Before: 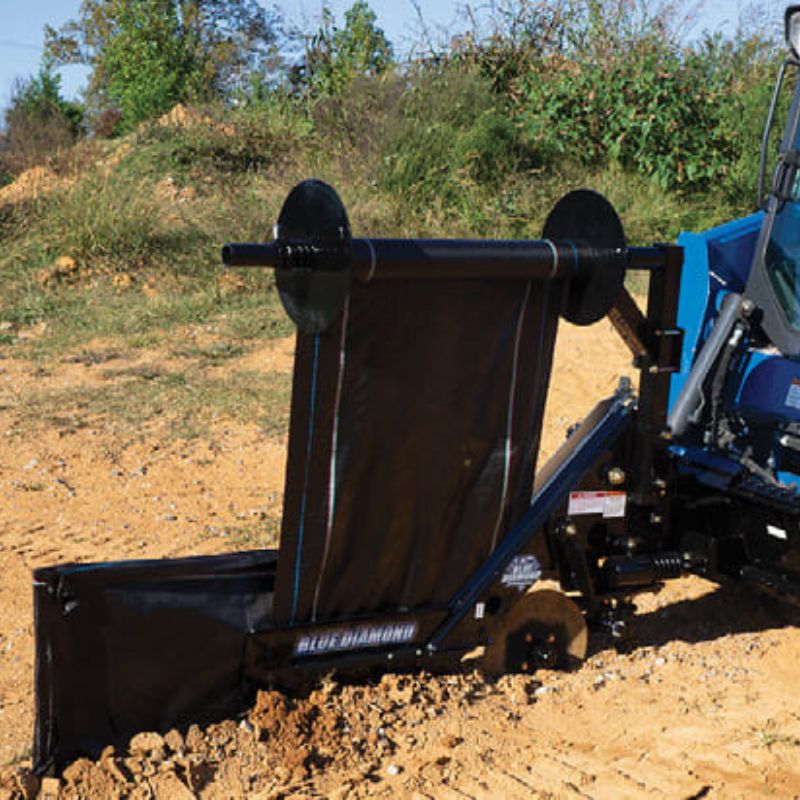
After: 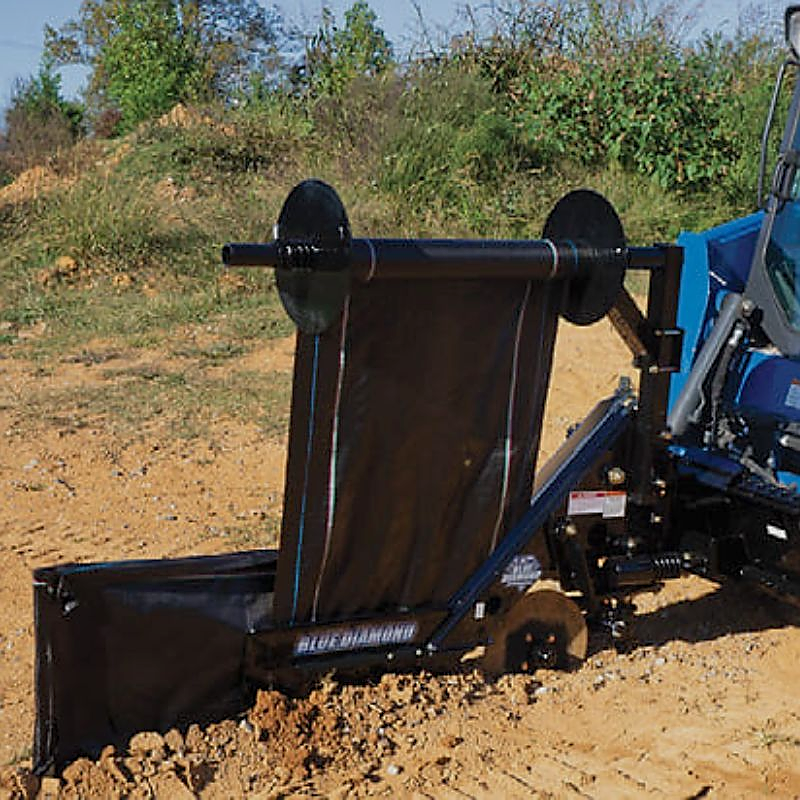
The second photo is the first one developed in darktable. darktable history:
sharpen: radius 1.4, amount 1.25, threshold 0.7
tone equalizer: -8 EV 0.25 EV, -7 EV 0.417 EV, -6 EV 0.417 EV, -5 EV 0.25 EV, -3 EV -0.25 EV, -2 EV -0.417 EV, -1 EV -0.417 EV, +0 EV -0.25 EV, edges refinement/feathering 500, mask exposure compensation -1.57 EV, preserve details guided filter
